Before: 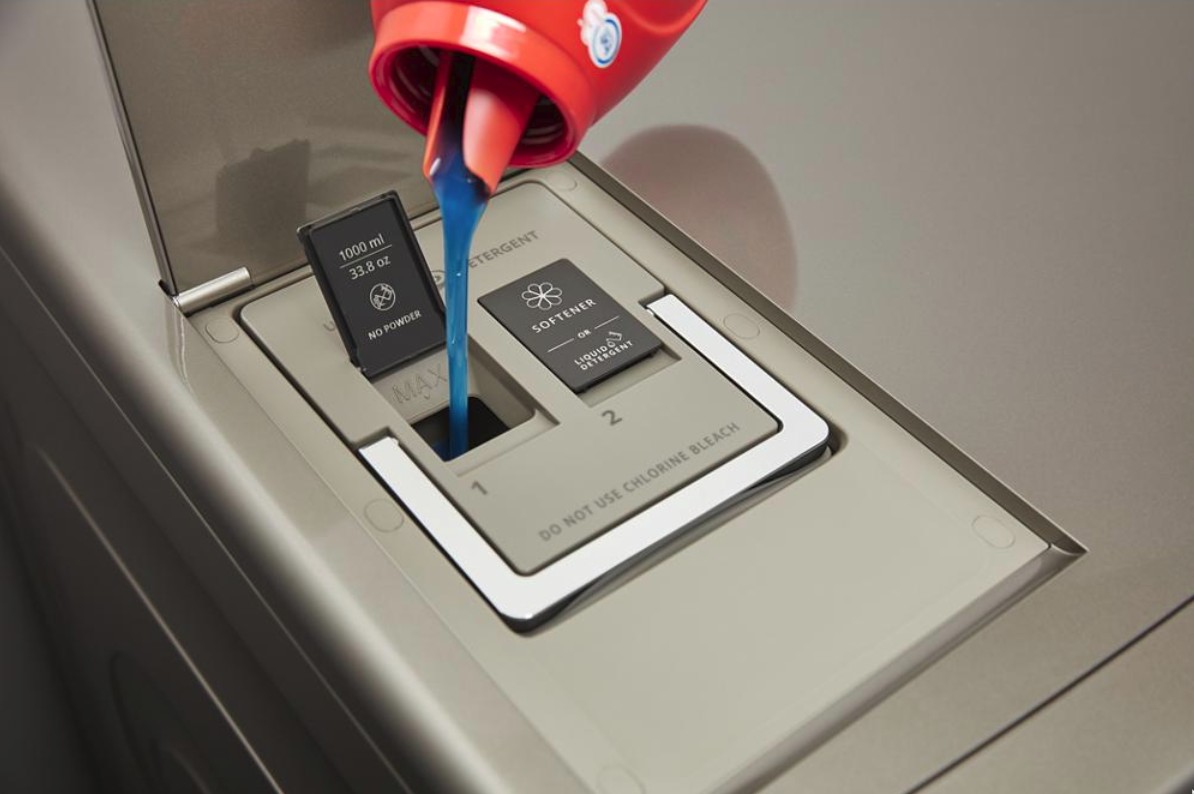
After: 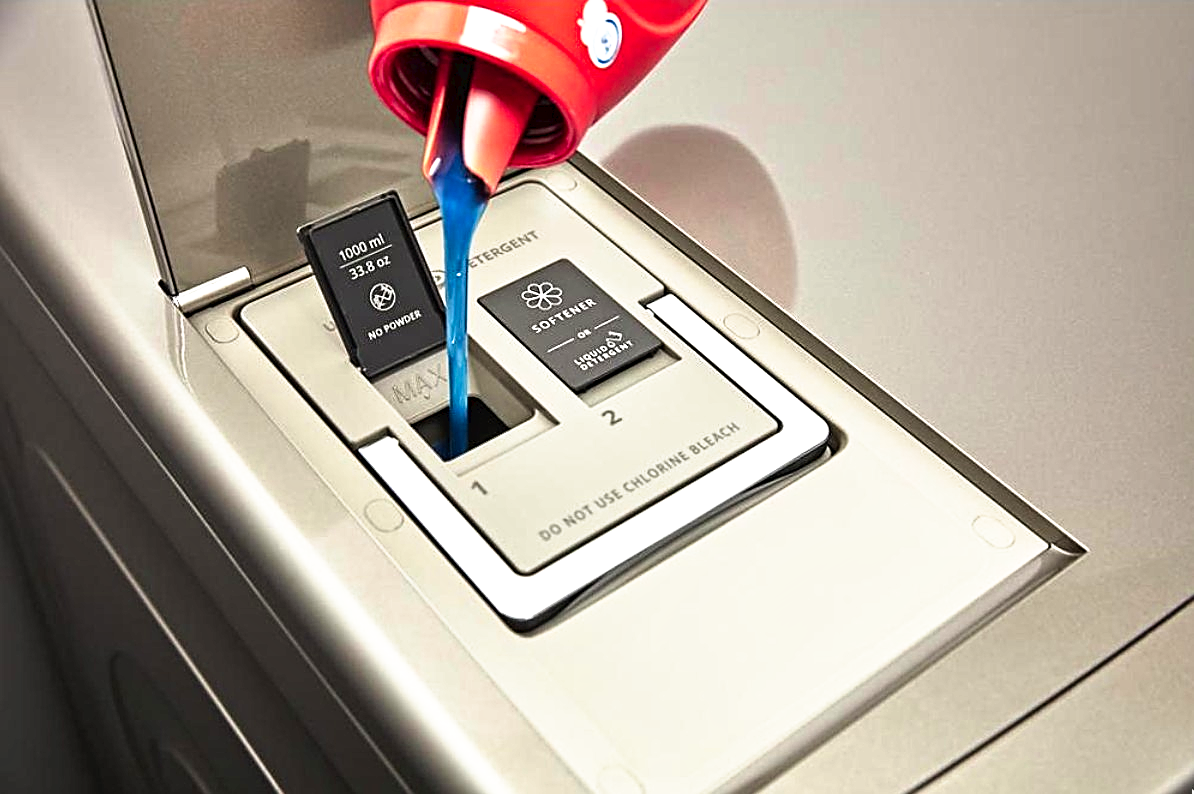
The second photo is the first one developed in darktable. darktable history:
sharpen: on, module defaults
tone curve: curves: ch0 [(0, 0) (0.003, 0.028) (0.011, 0.028) (0.025, 0.026) (0.044, 0.036) (0.069, 0.06) (0.1, 0.101) (0.136, 0.15) (0.177, 0.203) (0.224, 0.271) (0.277, 0.345) (0.335, 0.422) (0.399, 0.515) (0.468, 0.611) (0.543, 0.716) (0.623, 0.826) (0.709, 0.942) (0.801, 0.992) (0.898, 1) (1, 1)], preserve colors none
contrast equalizer: octaves 7, y [[0.502, 0.517, 0.543, 0.576, 0.611, 0.631], [0.5 ×6], [0.5 ×6], [0 ×6], [0 ×6]]
